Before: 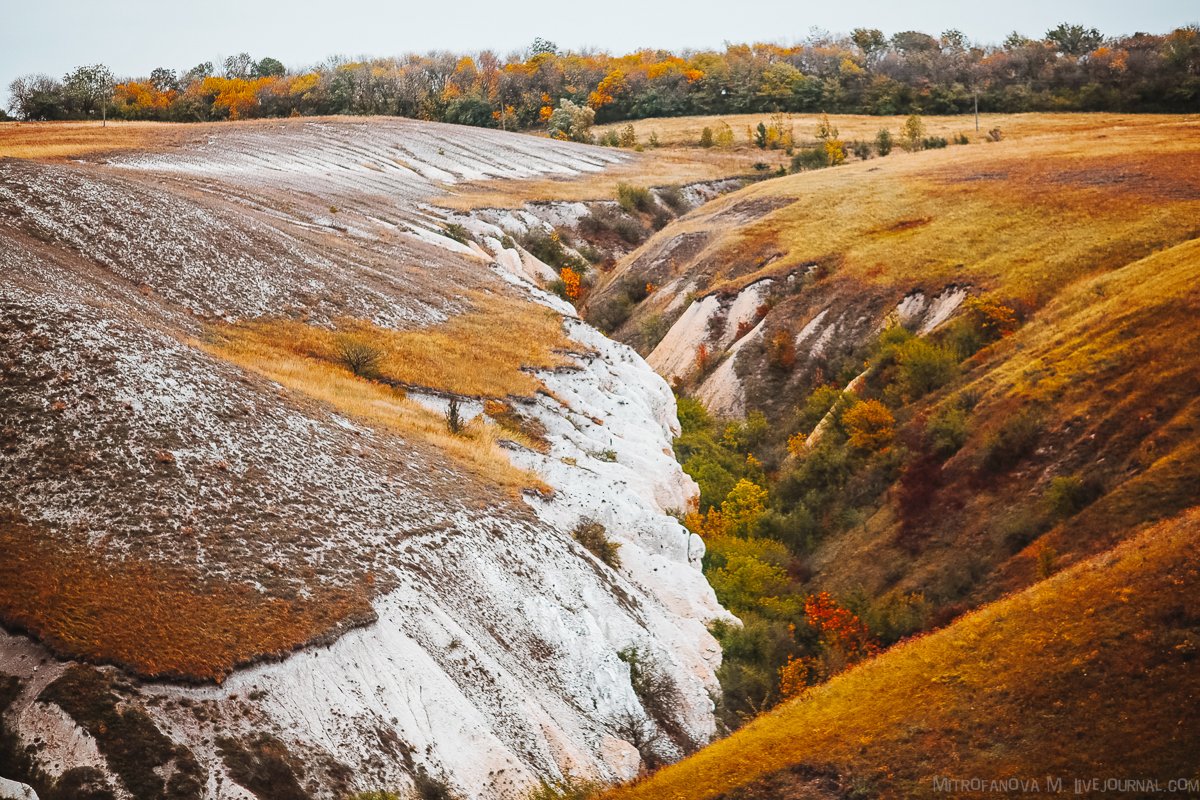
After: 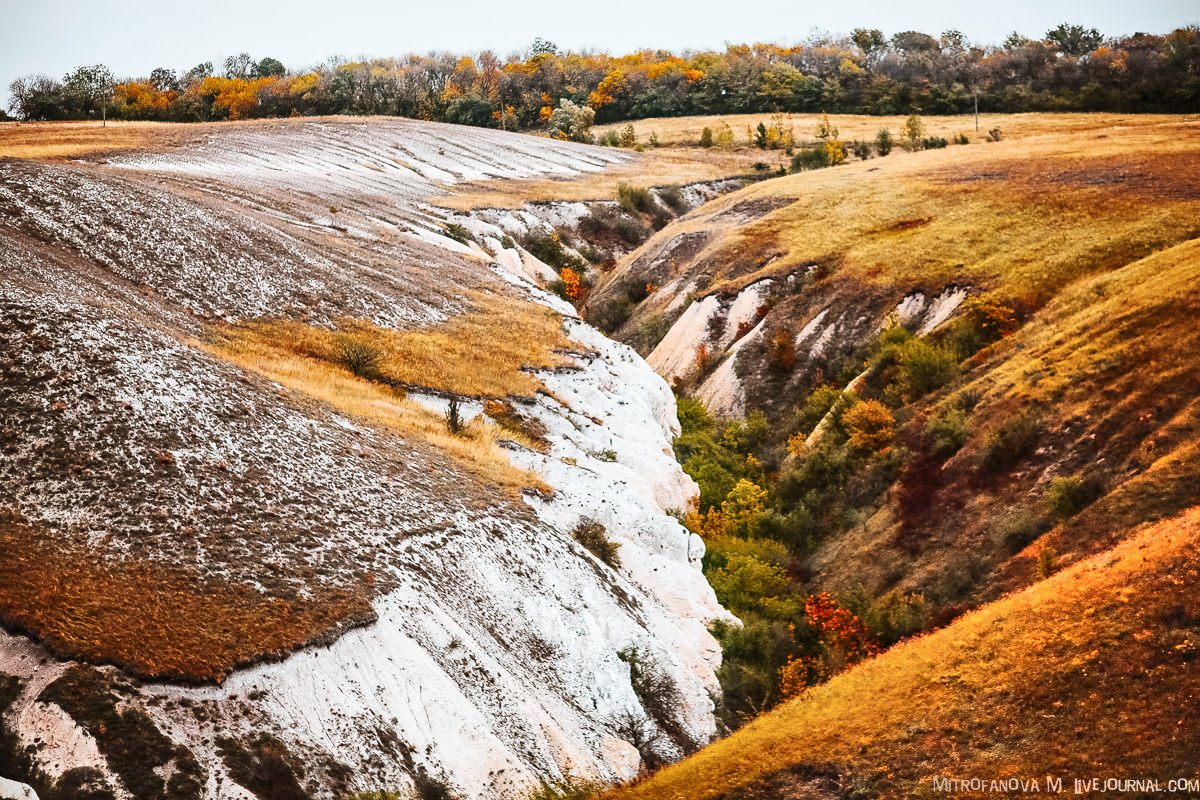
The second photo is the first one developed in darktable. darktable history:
vignetting: fall-off start 100.12%, dithering 8-bit output, unbound false
shadows and highlights: shadows 74.16, highlights -24.53, soften with gaussian
contrast brightness saturation: contrast 0.222
local contrast: mode bilateral grid, contrast 21, coarseness 51, detail 120%, midtone range 0.2
